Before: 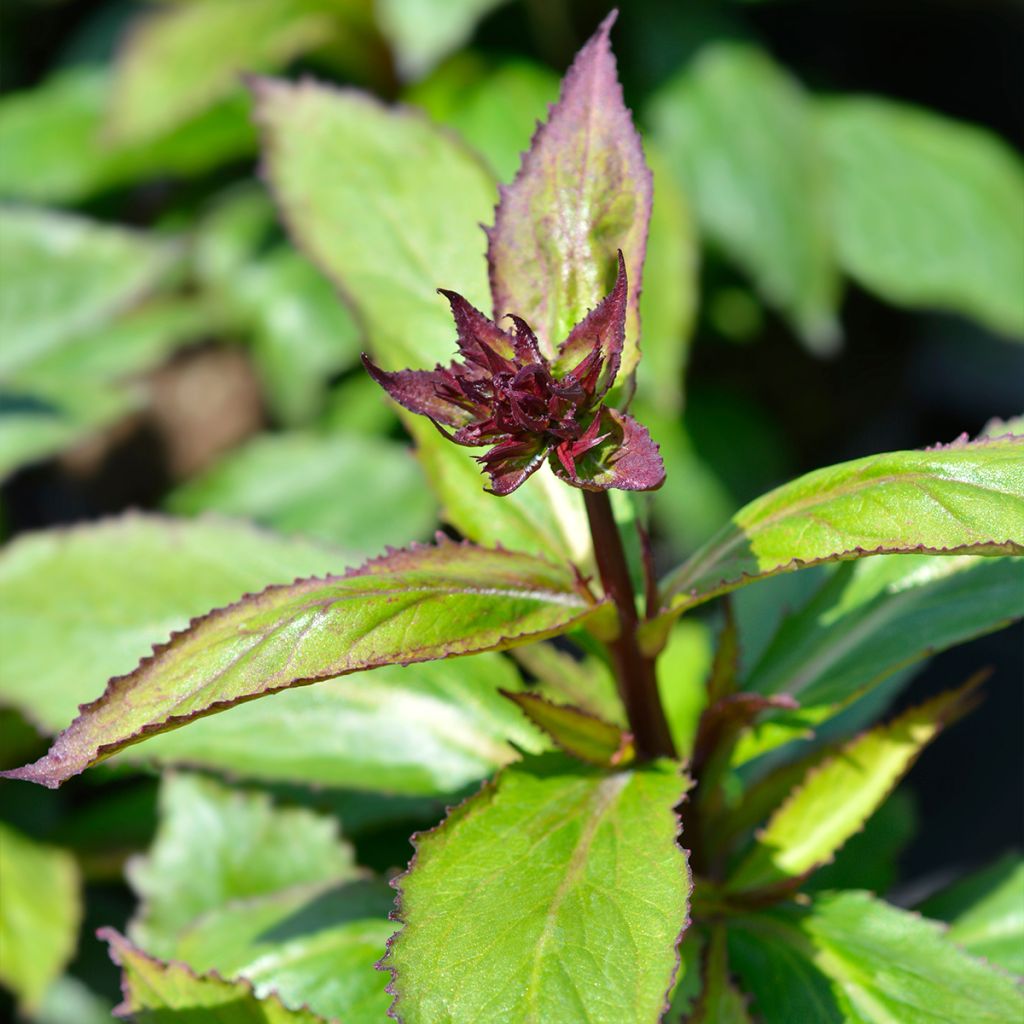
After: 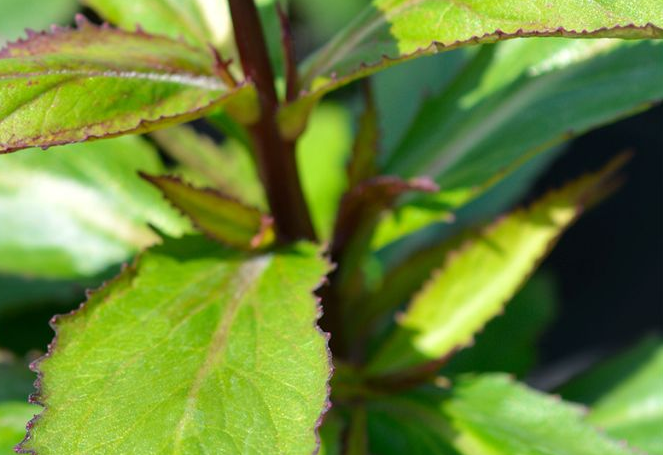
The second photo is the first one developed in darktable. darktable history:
crop and rotate: left 35.176%, top 50.493%, bottom 4.995%
